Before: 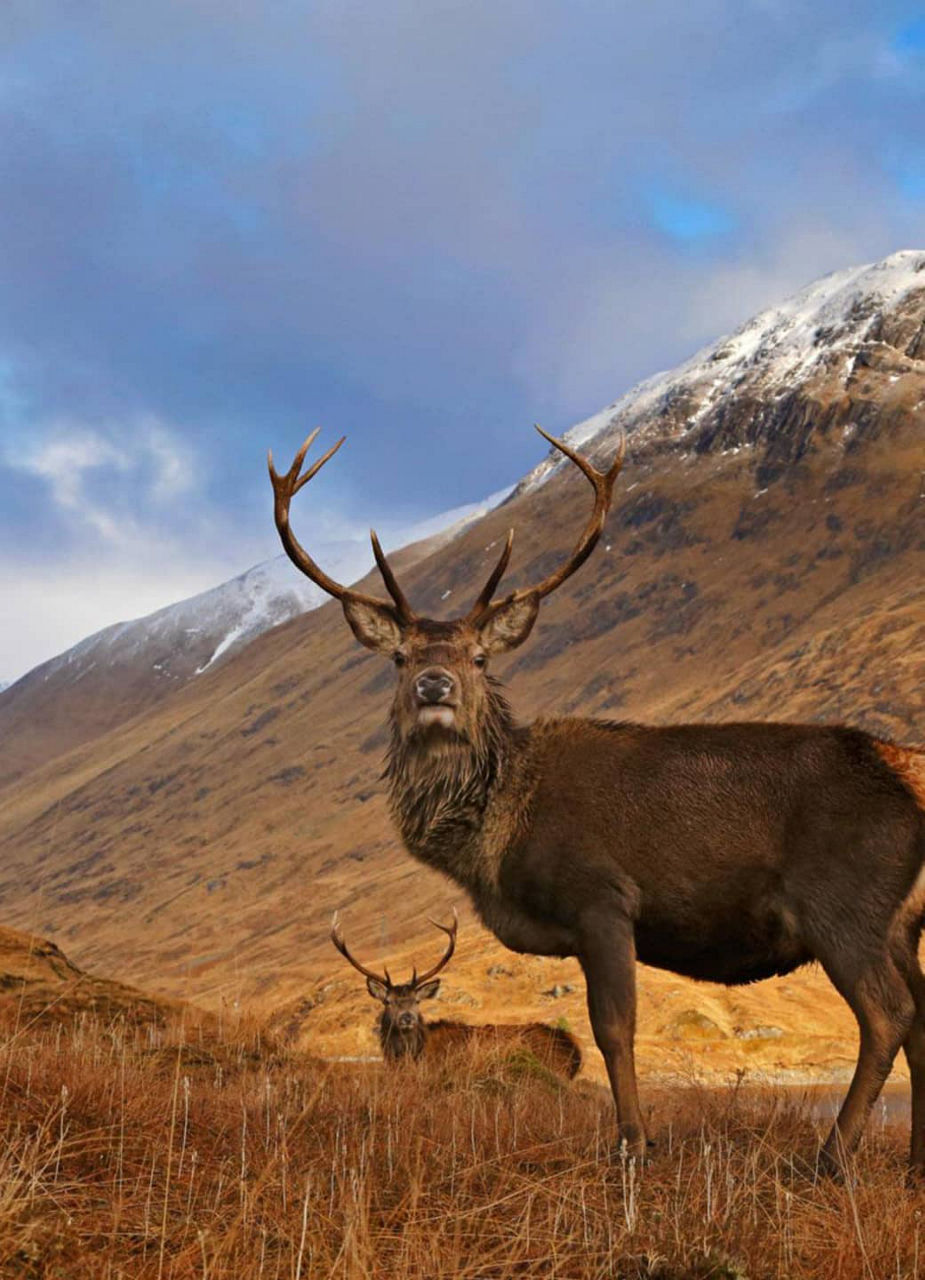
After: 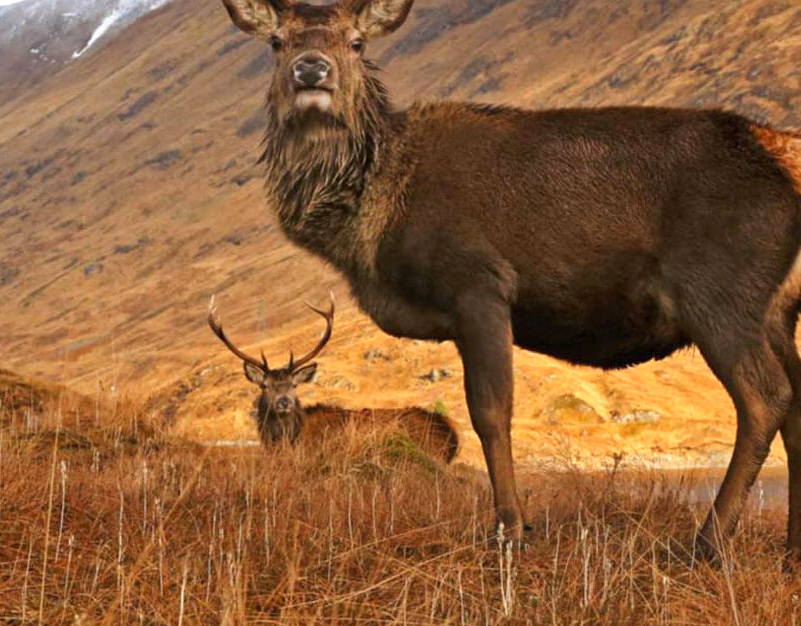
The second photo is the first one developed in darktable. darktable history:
exposure: black level correction 0, exposure 0.5 EV, compensate highlight preservation false
crop and rotate: left 13.306%, top 48.129%, bottom 2.928%
